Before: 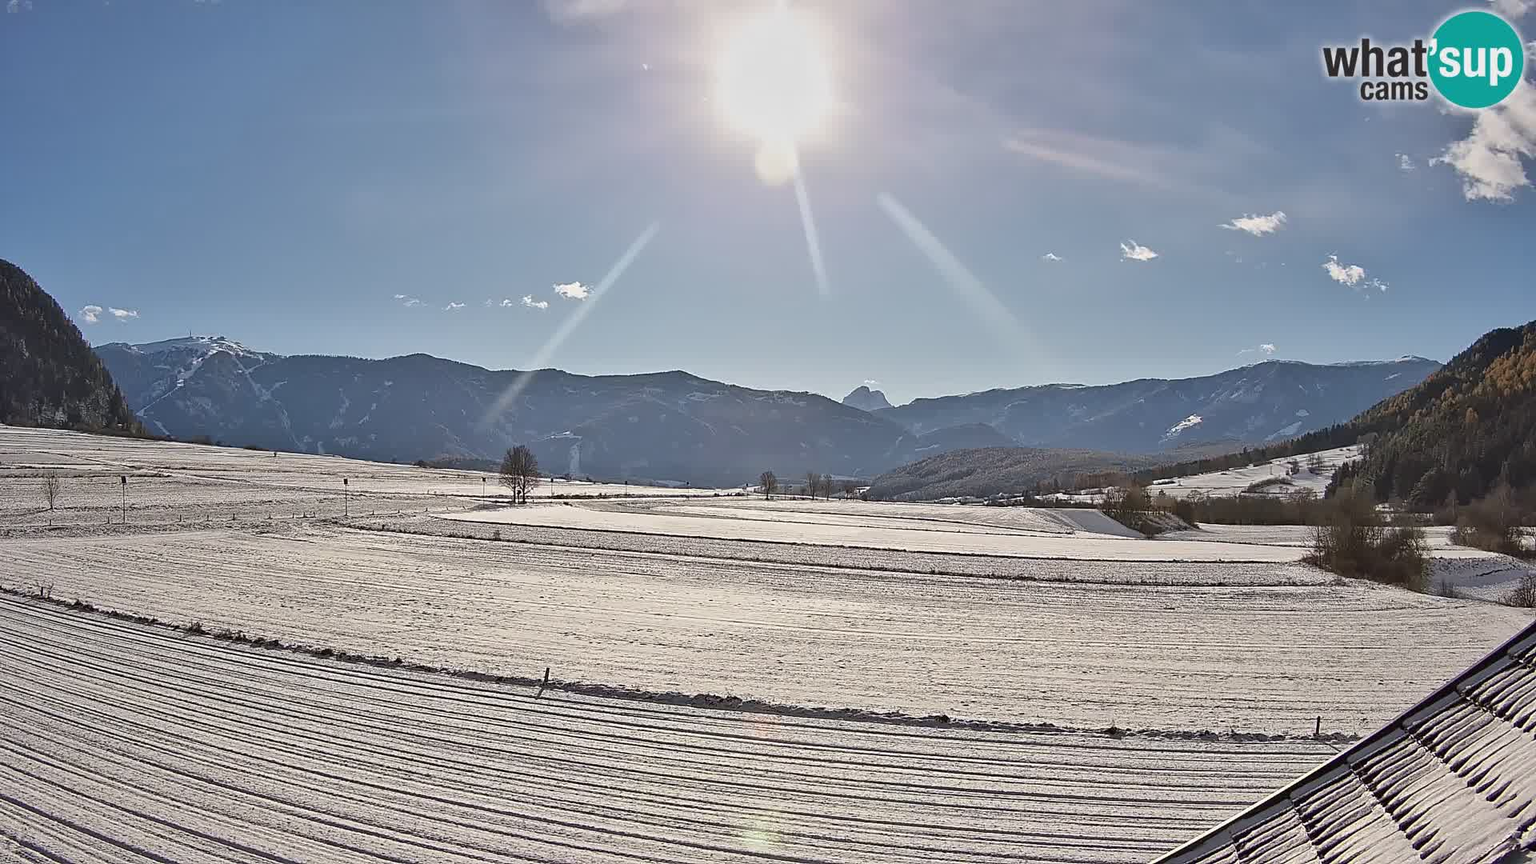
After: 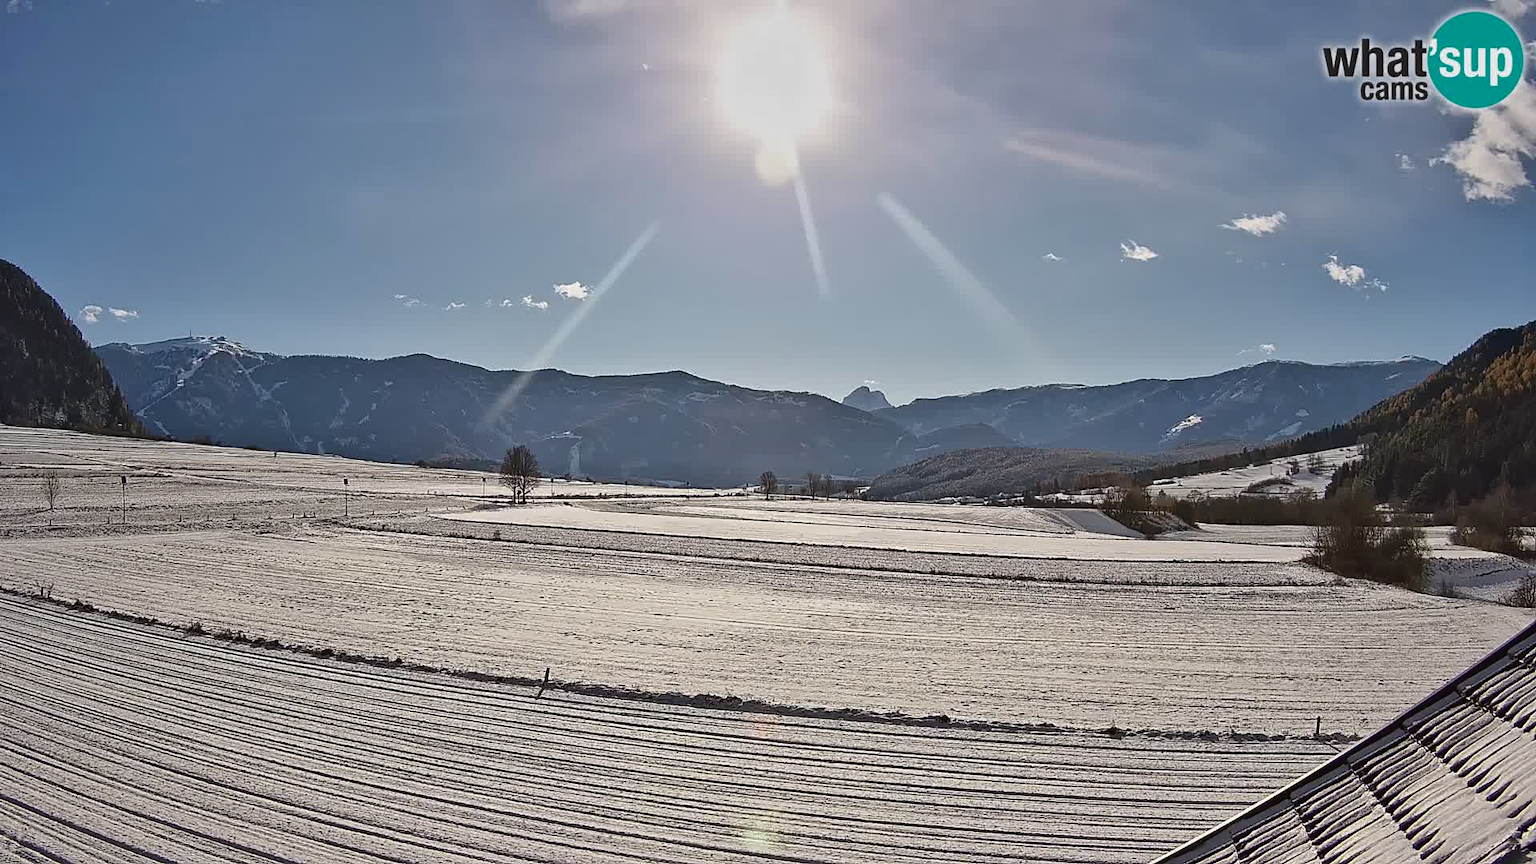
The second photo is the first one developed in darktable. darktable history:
tone curve: curves: ch0 [(0, 0) (0.003, 0.019) (0.011, 0.022) (0.025, 0.027) (0.044, 0.037) (0.069, 0.049) (0.1, 0.066) (0.136, 0.091) (0.177, 0.125) (0.224, 0.159) (0.277, 0.206) (0.335, 0.266) (0.399, 0.332) (0.468, 0.411) (0.543, 0.492) (0.623, 0.577) (0.709, 0.668) (0.801, 0.767) (0.898, 0.869) (1, 1)], color space Lab, independent channels
